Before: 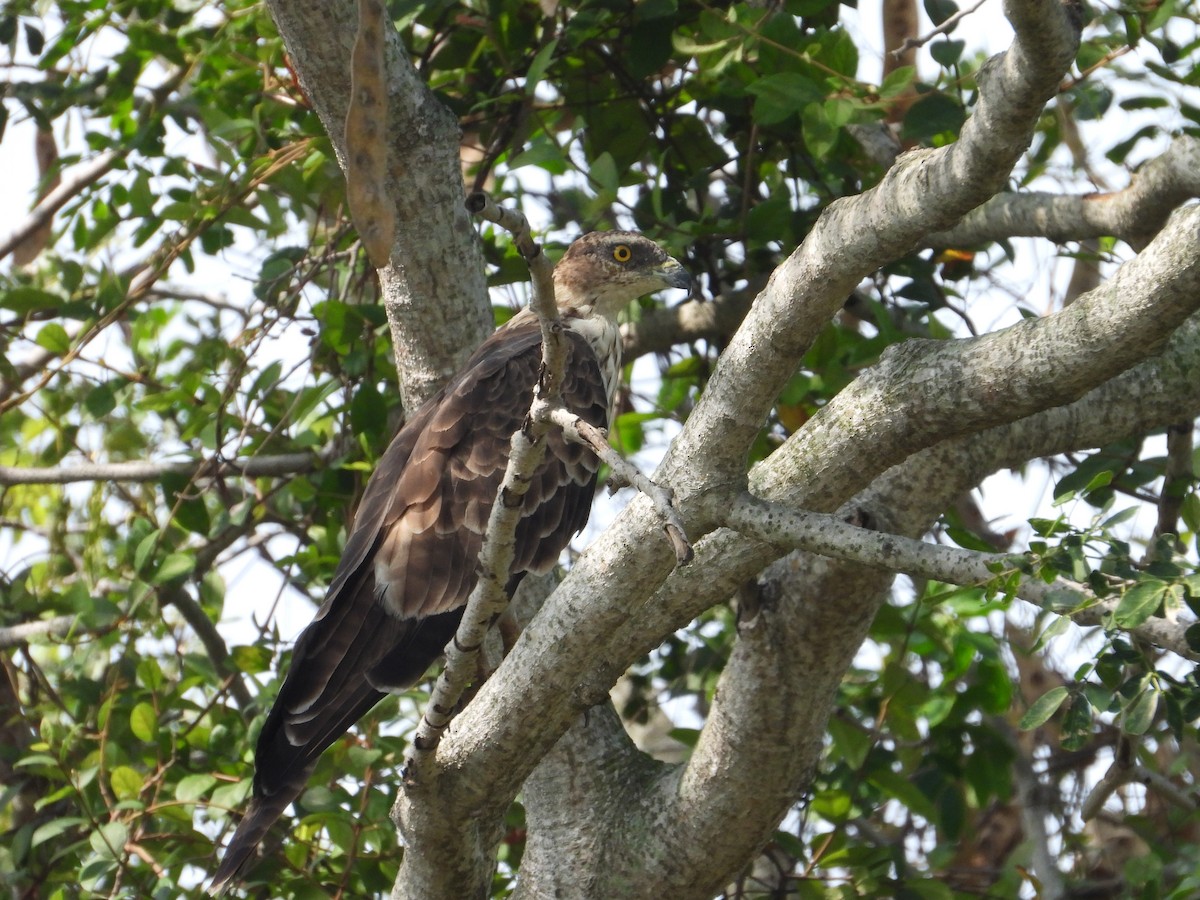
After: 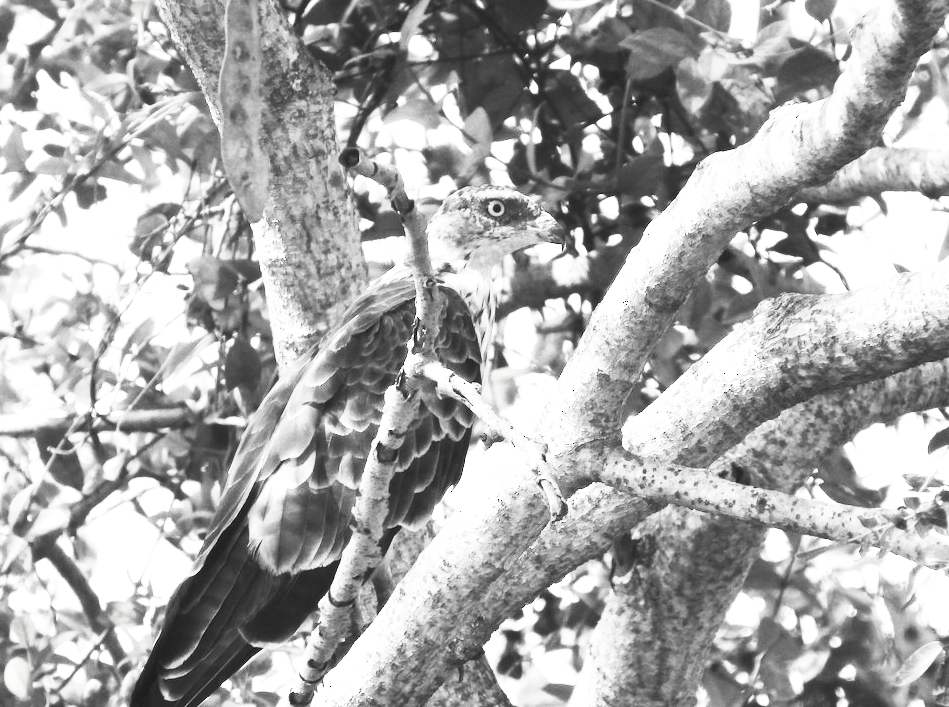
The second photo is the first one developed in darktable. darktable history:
crop and rotate: left 10.579%, top 5.04%, right 10.308%, bottom 16.324%
tone equalizer: on, module defaults
exposure: black level correction 0, exposure 0.953 EV, compensate highlight preservation false
contrast brightness saturation: contrast 0.531, brightness 0.456, saturation -0.993
